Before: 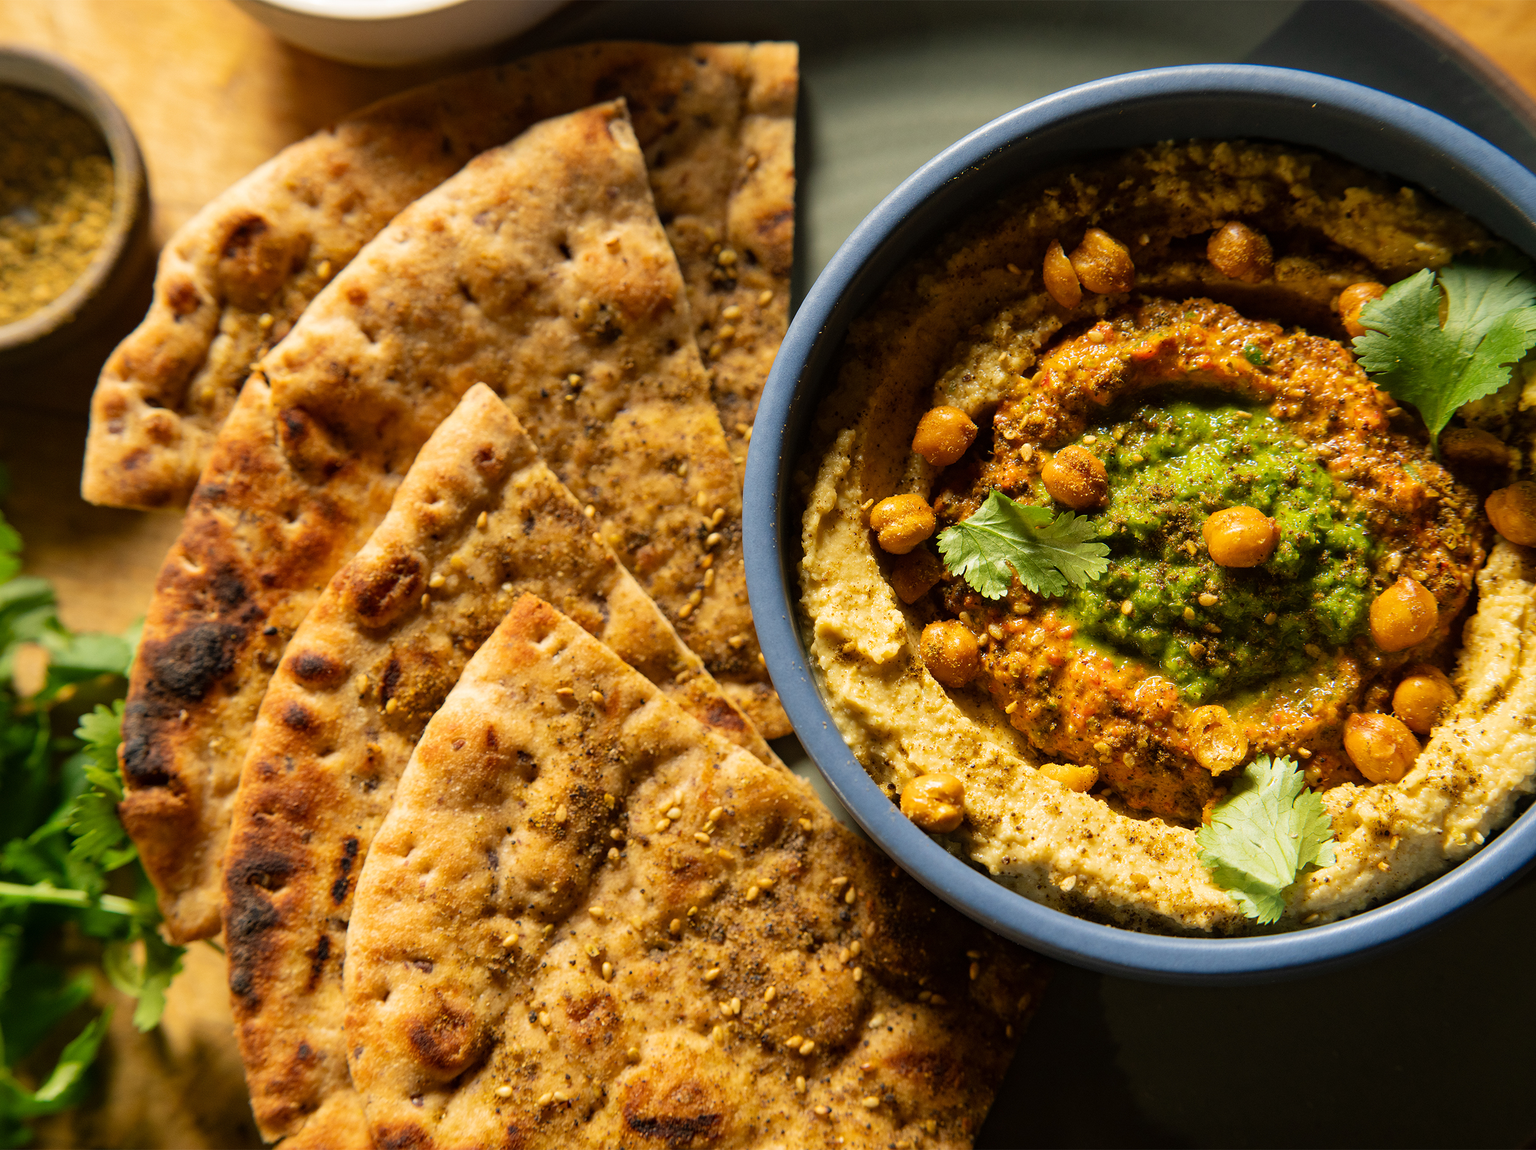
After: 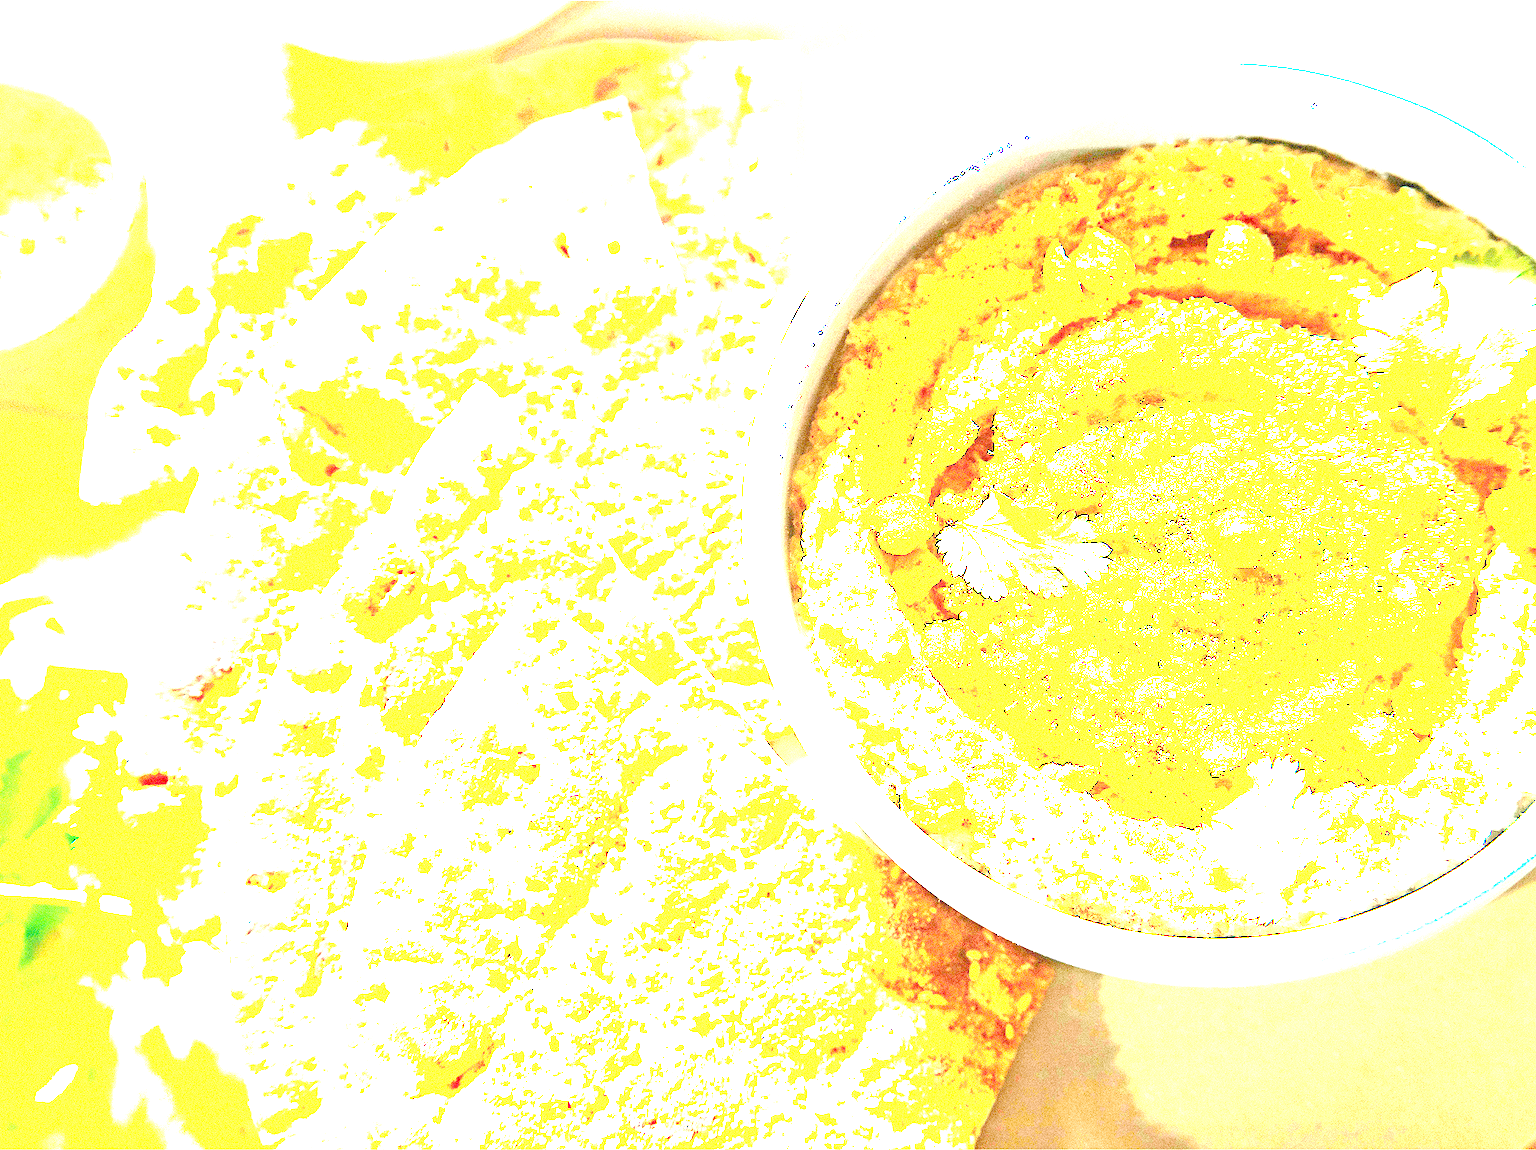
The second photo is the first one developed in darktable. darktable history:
exposure: exposure 7.927 EV, compensate highlight preservation false
